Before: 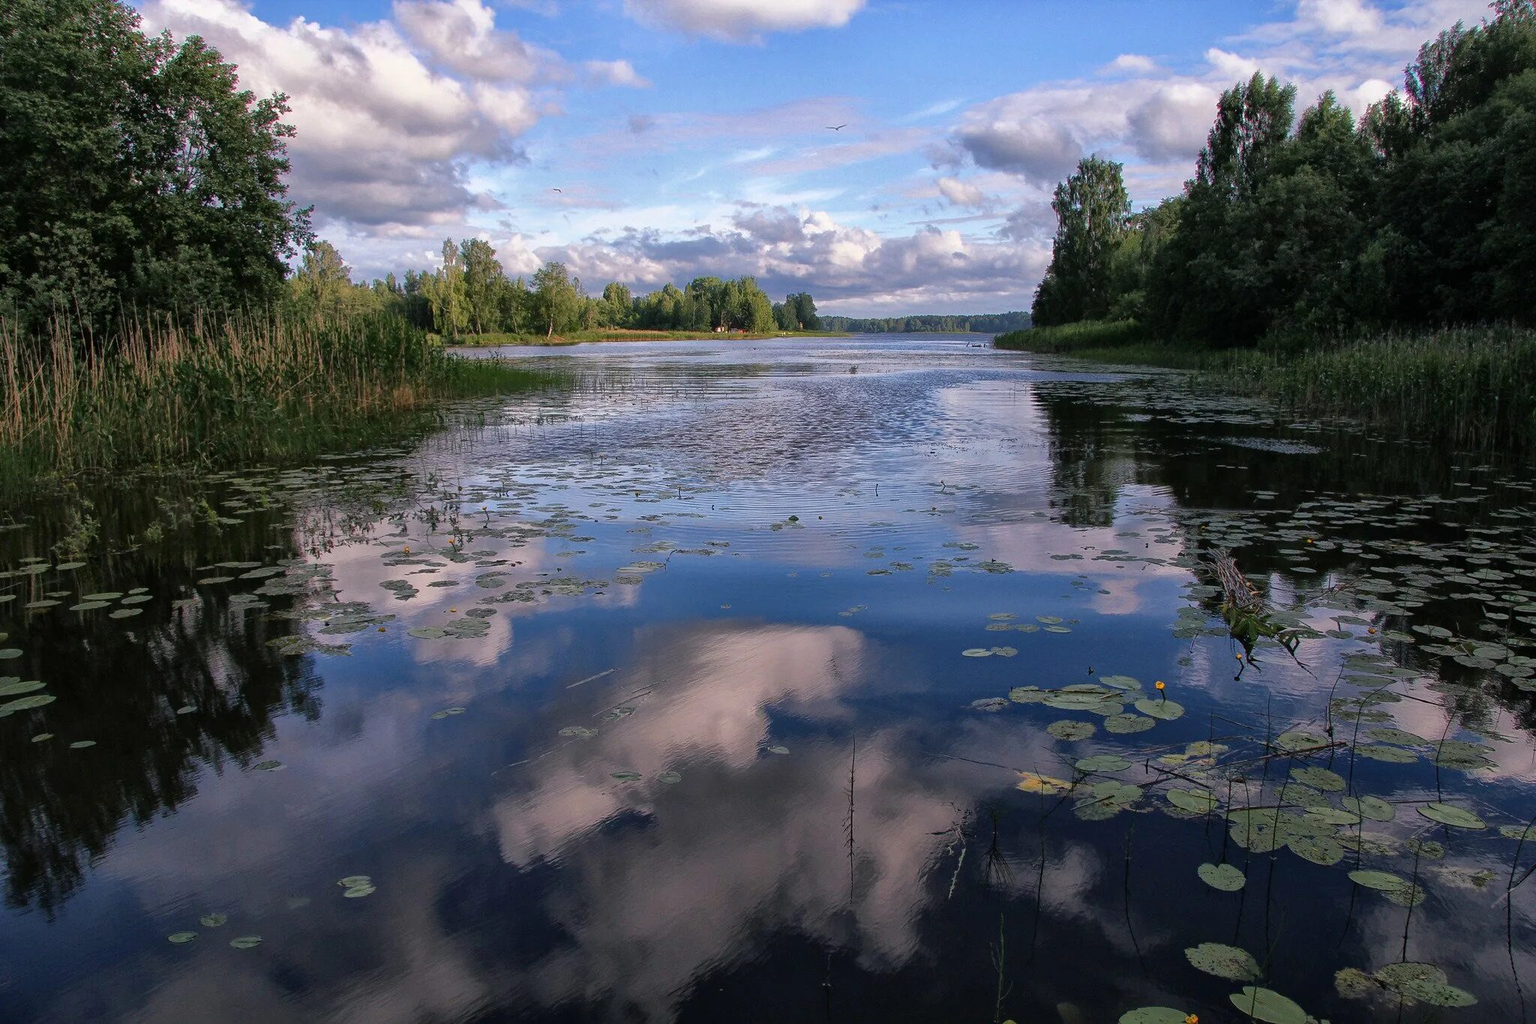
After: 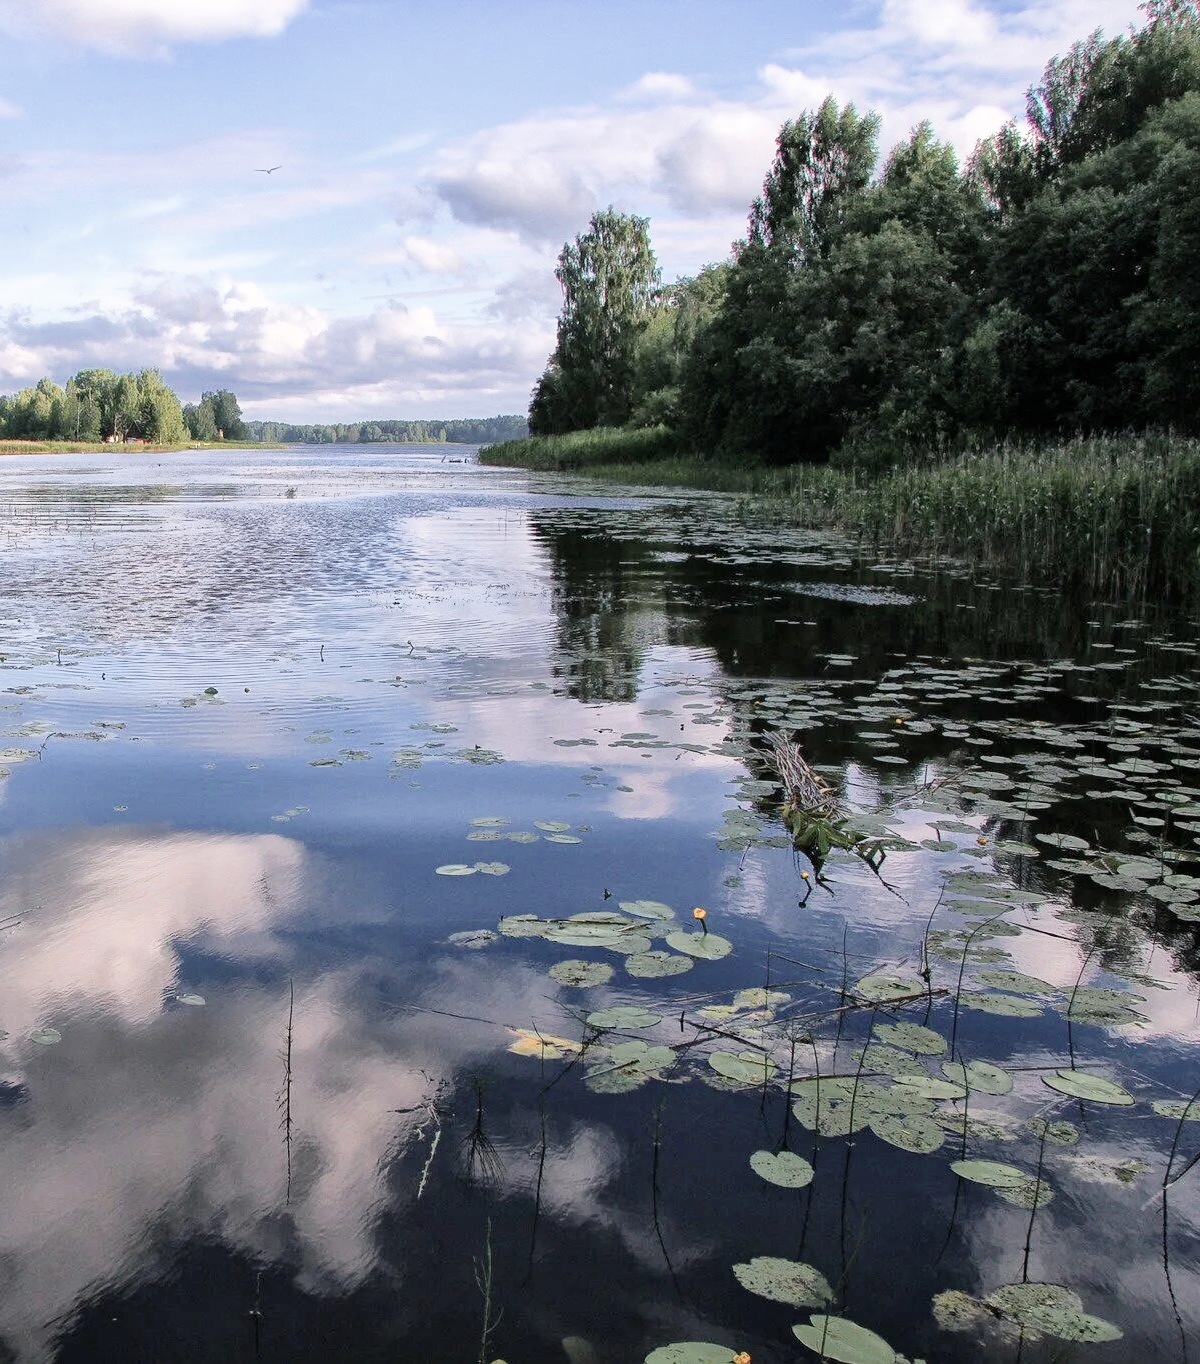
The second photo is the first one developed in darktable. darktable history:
exposure: black level correction 0, exposure 1.5 EV, compensate exposure bias true, compensate highlight preservation false
contrast brightness saturation: contrast 0.1, saturation -0.3
crop: left 41.402%
filmic rgb: hardness 4.17, contrast 0.921
